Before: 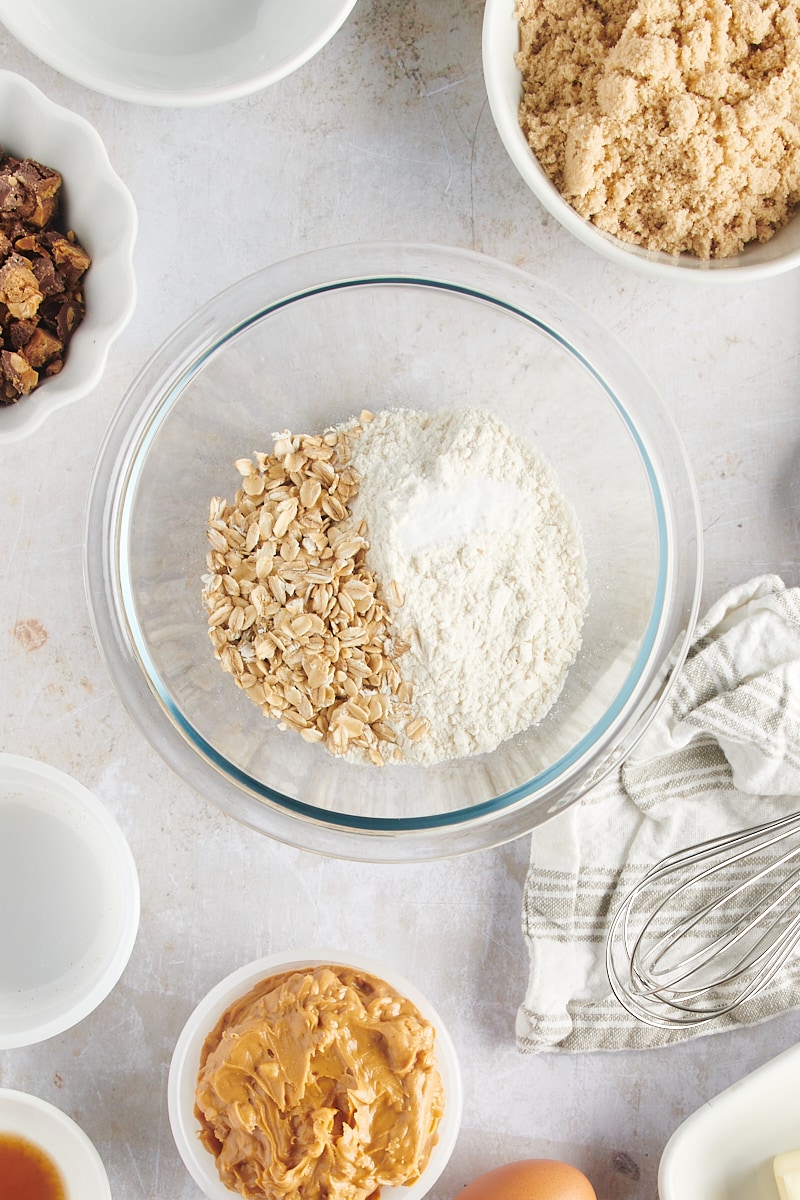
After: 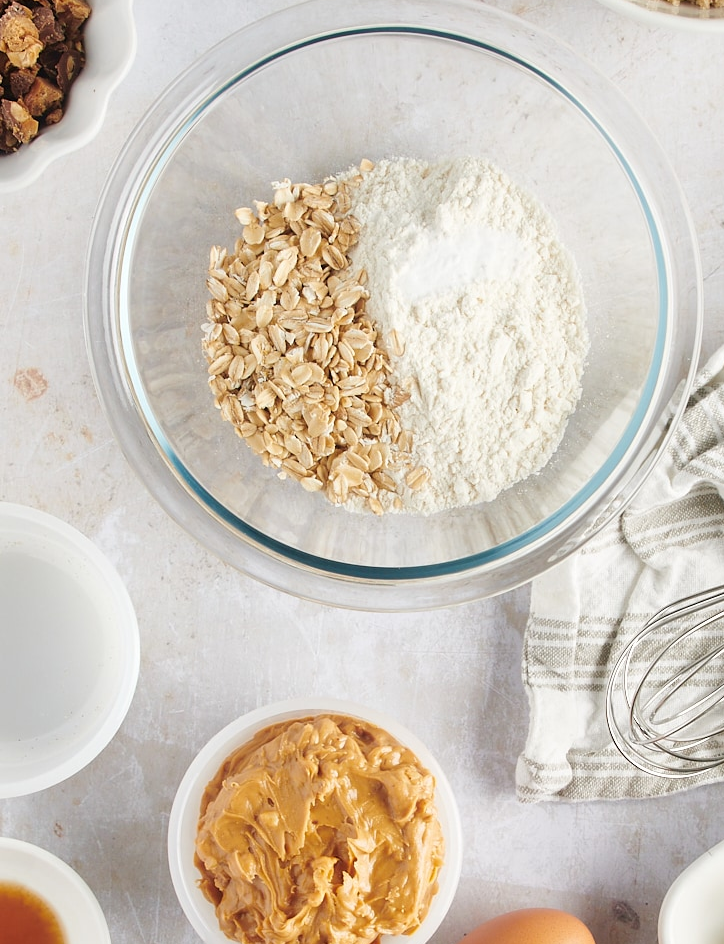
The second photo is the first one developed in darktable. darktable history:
crop: top 20.997%, right 9.415%, bottom 0.272%
